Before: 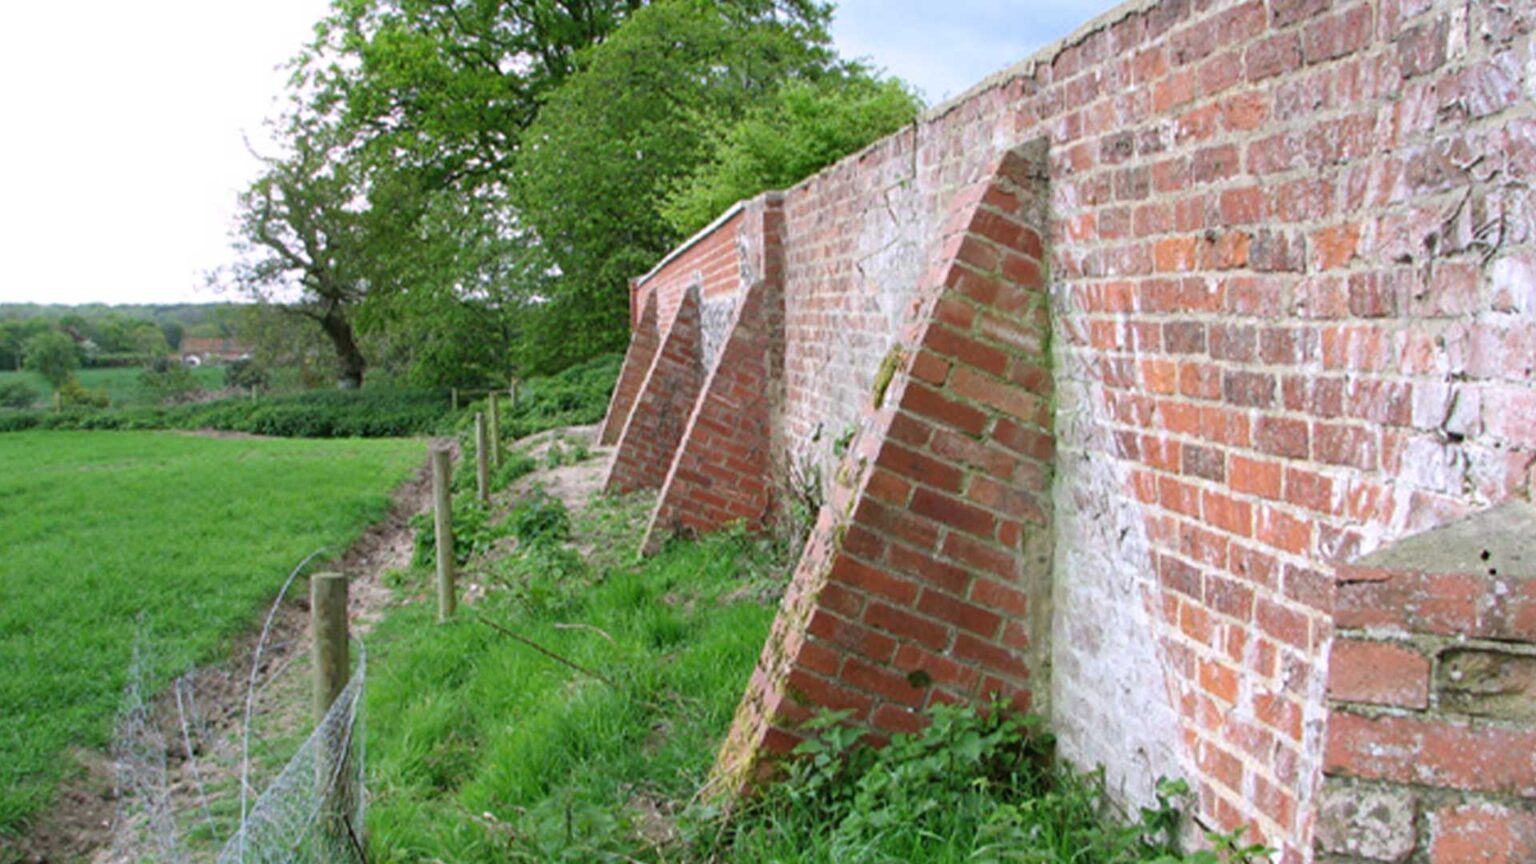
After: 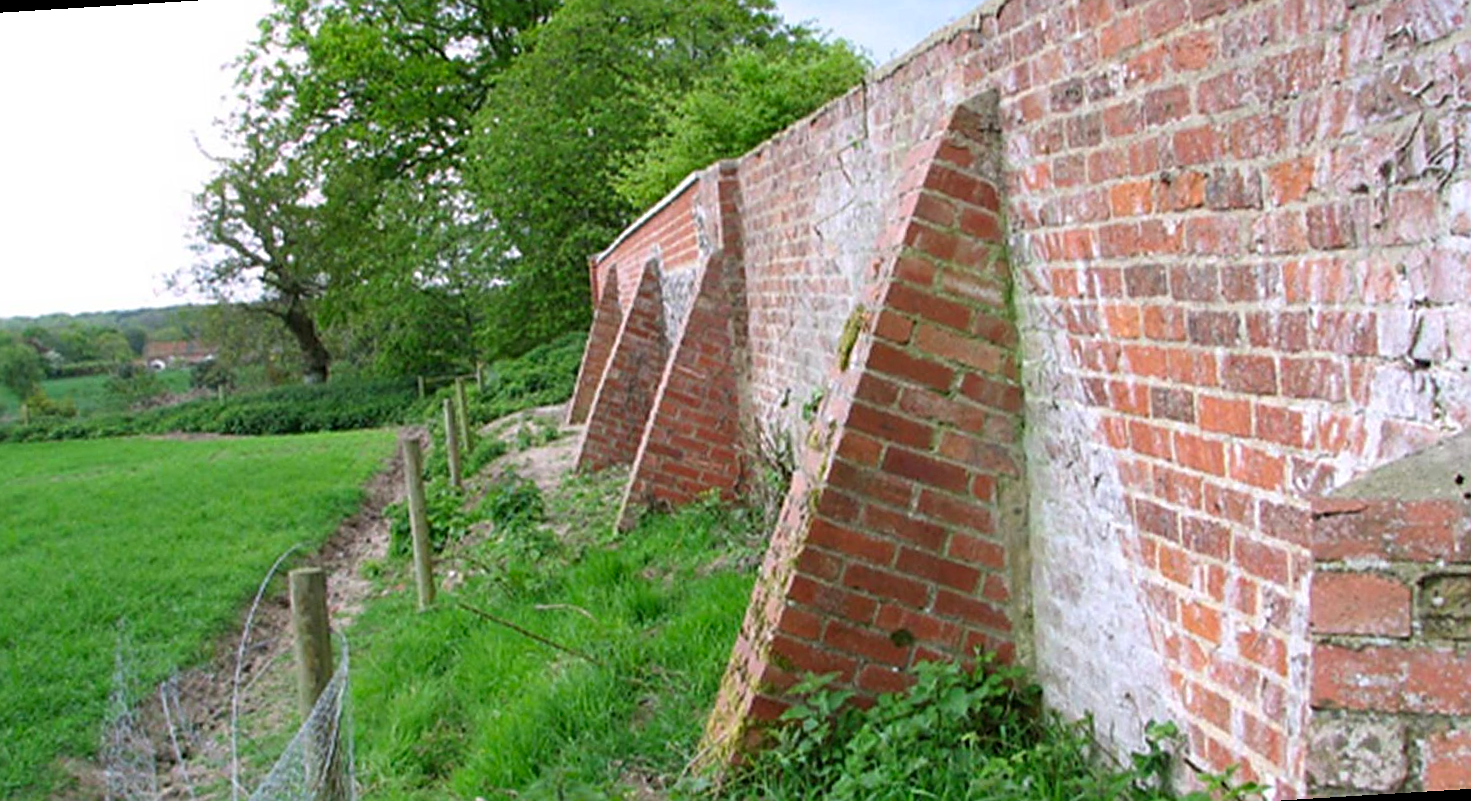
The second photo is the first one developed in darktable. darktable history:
rotate and perspective: rotation -3.52°, crop left 0.036, crop right 0.964, crop top 0.081, crop bottom 0.919
sharpen: on, module defaults
contrast brightness saturation: saturation 0.1
